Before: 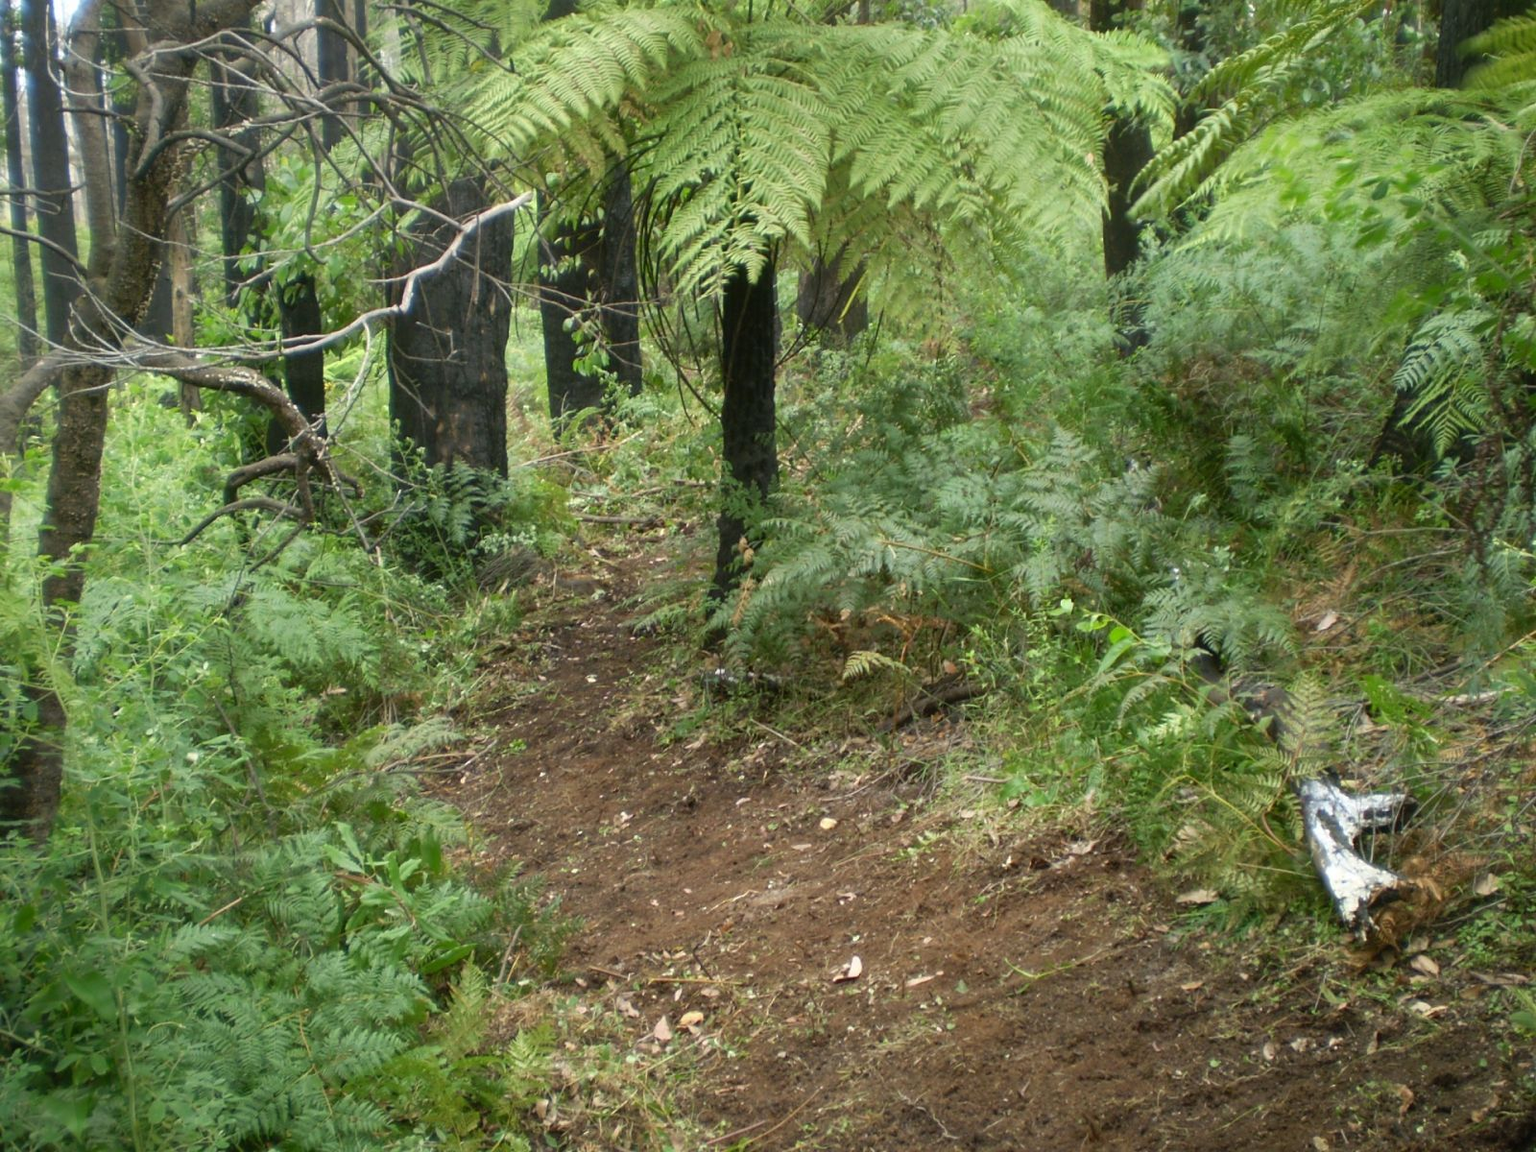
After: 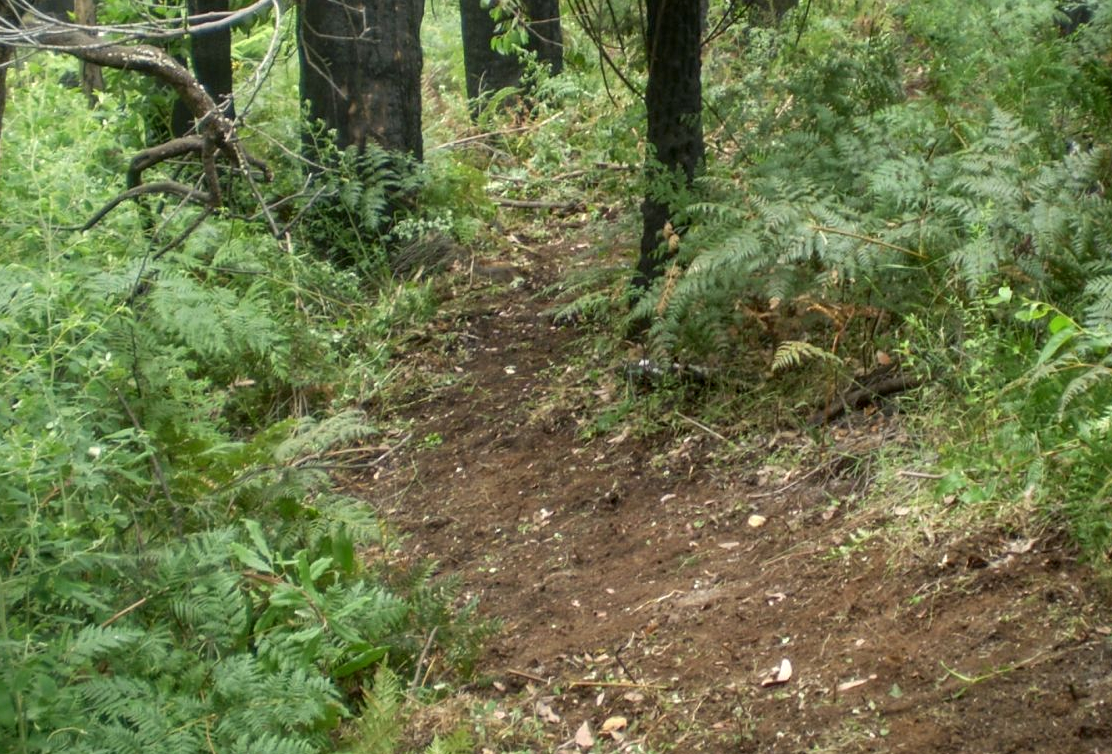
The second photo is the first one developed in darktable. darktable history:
crop: left 6.636%, top 28.102%, right 23.851%, bottom 9.063%
local contrast: on, module defaults
